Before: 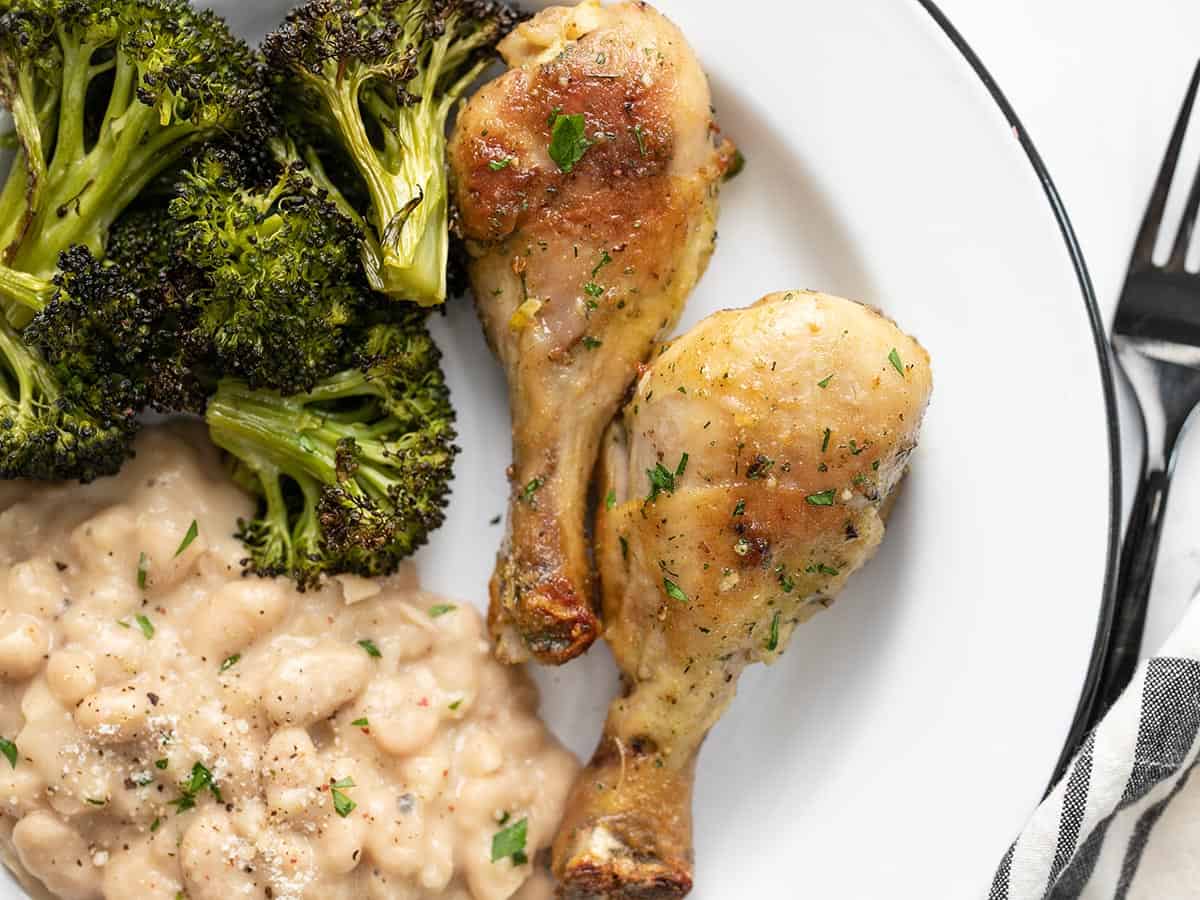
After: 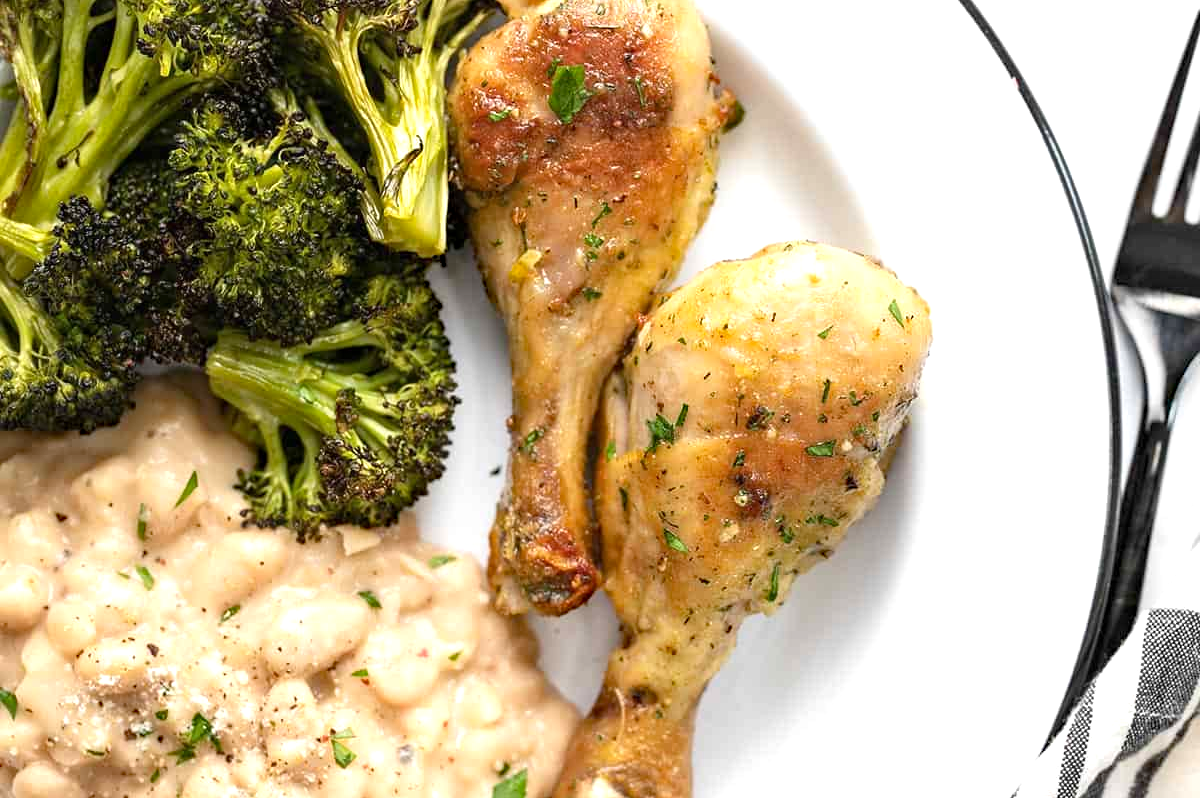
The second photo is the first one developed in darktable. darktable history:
crop and rotate: top 5.49%, bottom 5.787%
exposure: black level correction 0, exposure 0.499 EV, compensate highlight preservation false
haze removal: strength 0.295, distance 0.248, compatibility mode true, adaptive false
